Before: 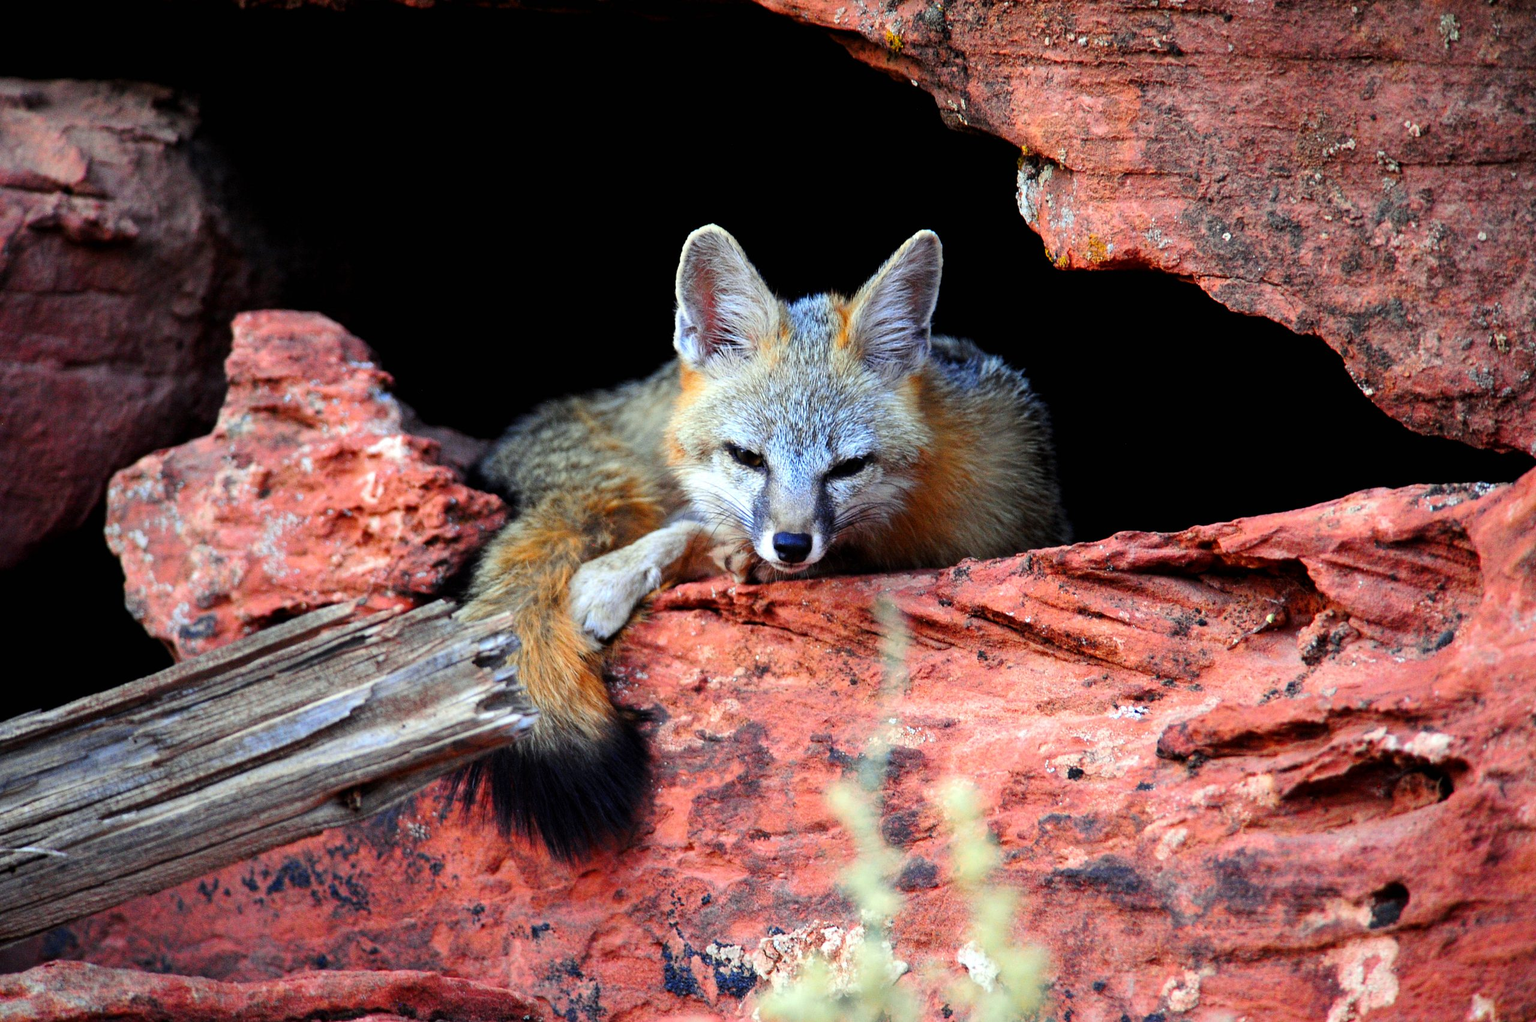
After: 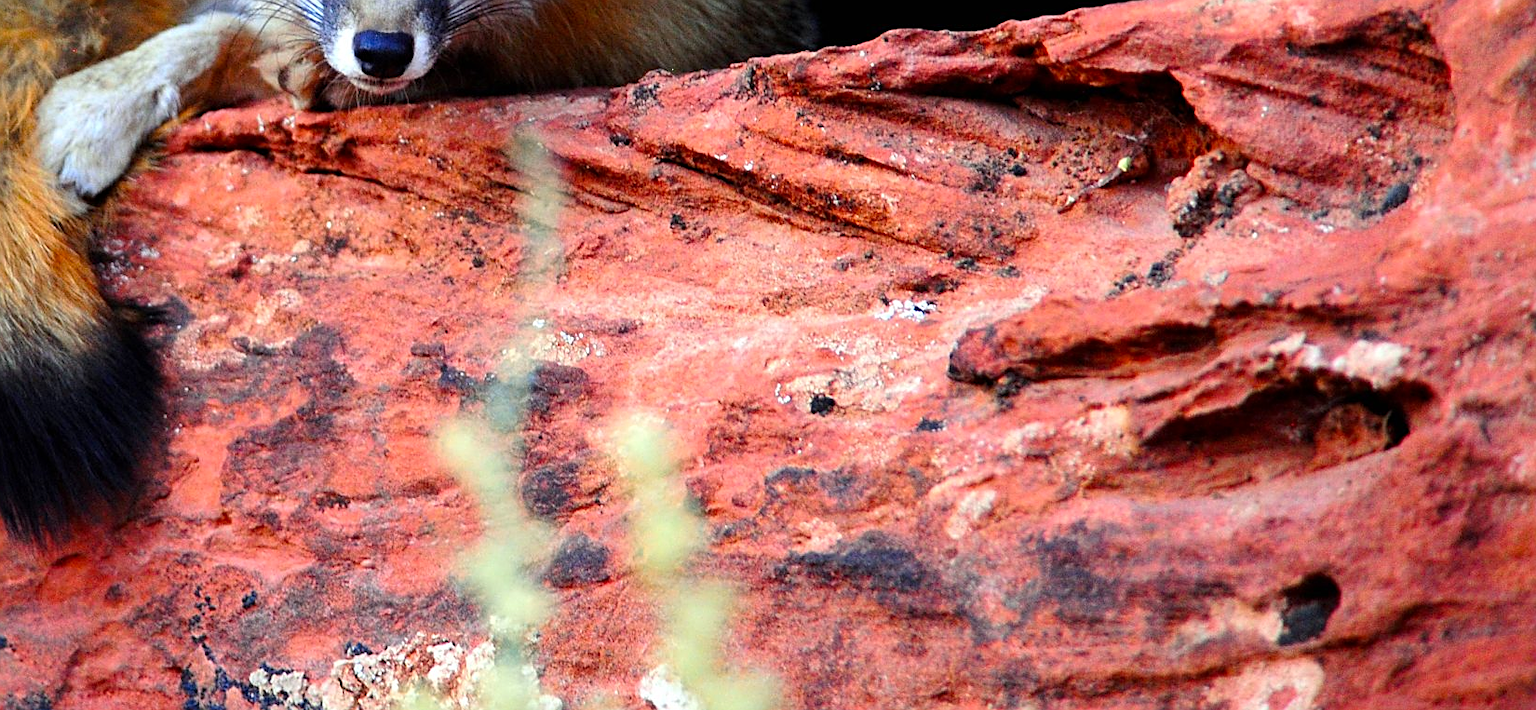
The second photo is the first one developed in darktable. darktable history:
color balance: output saturation 110%
white balance: emerald 1
sharpen: on, module defaults
crop and rotate: left 35.509%, top 50.238%, bottom 4.934%
